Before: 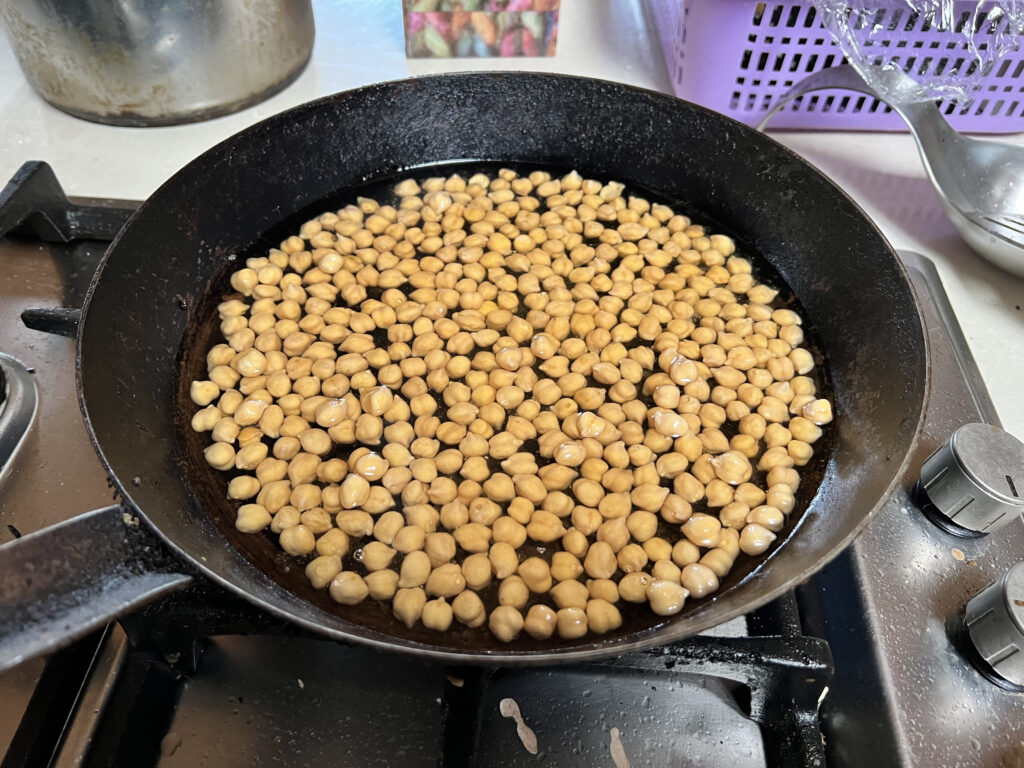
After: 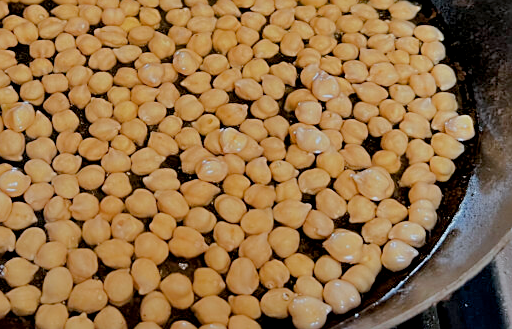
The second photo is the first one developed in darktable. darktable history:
shadows and highlights: soften with gaussian
color balance rgb: perceptual saturation grading › global saturation 9.237%, perceptual saturation grading › highlights -13.831%, perceptual saturation grading › mid-tones 14.613%, perceptual saturation grading › shadows 22.269%, global vibrance -22.795%
crop: left 35.05%, top 37.051%, right 14.889%, bottom 20.008%
sharpen: on, module defaults
exposure: black level correction 0.007, exposure 0.087 EV, compensate highlight preservation false
color correction: highlights a* -0.787, highlights b* -8.35
tone equalizer: -8 EV -0.003 EV, -7 EV 0.025 EV, -6 EV -0.007 EV, -5 EV 0.009 EV, -4 EV -0.036 EV, -3 EV -0.231 EV, -2 EV -0.65 EV, -1 EV -0.982 EV, +0 EV -0.98 EV, edges refinement/feathering 500, mask exposure compensation -1.57 EV, preserve details no
